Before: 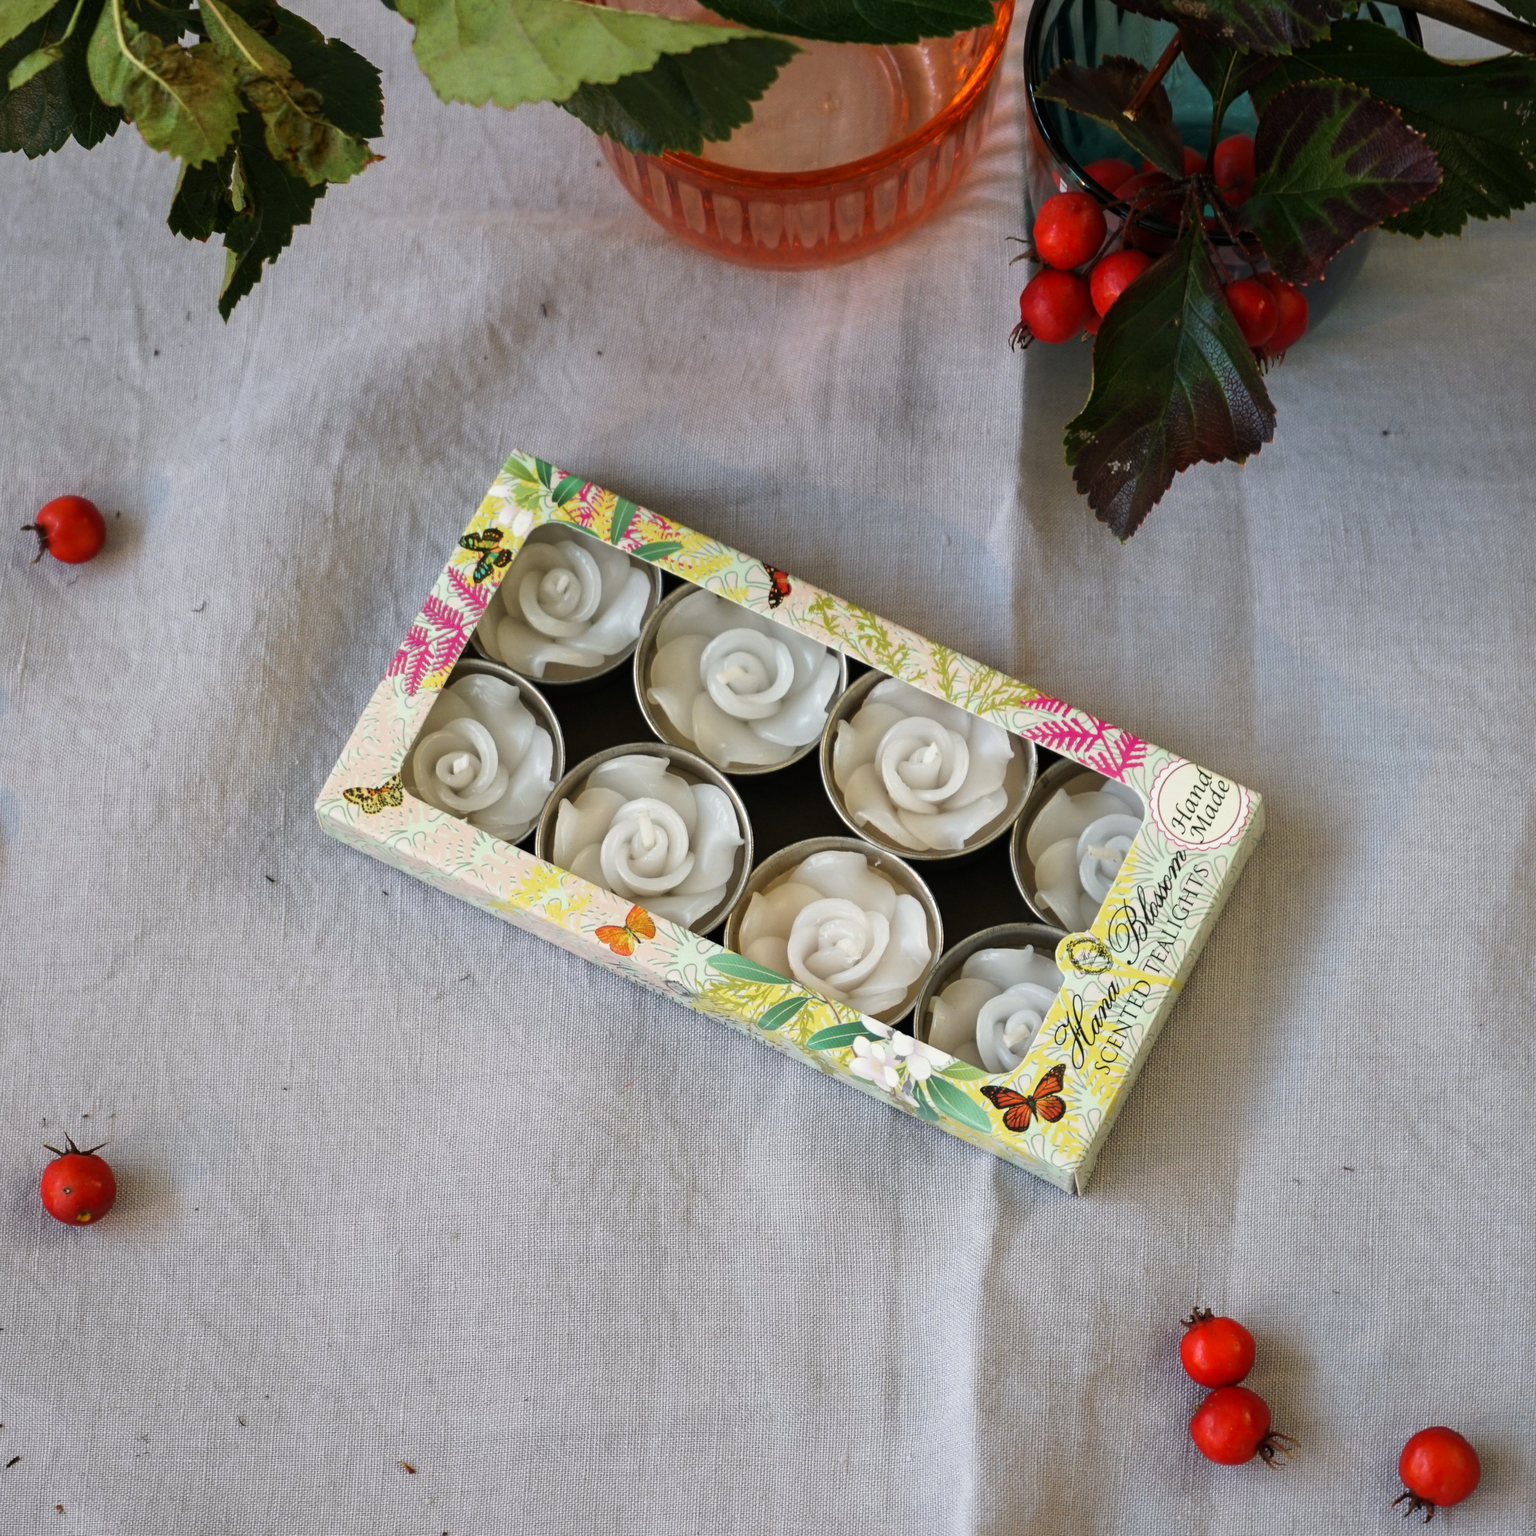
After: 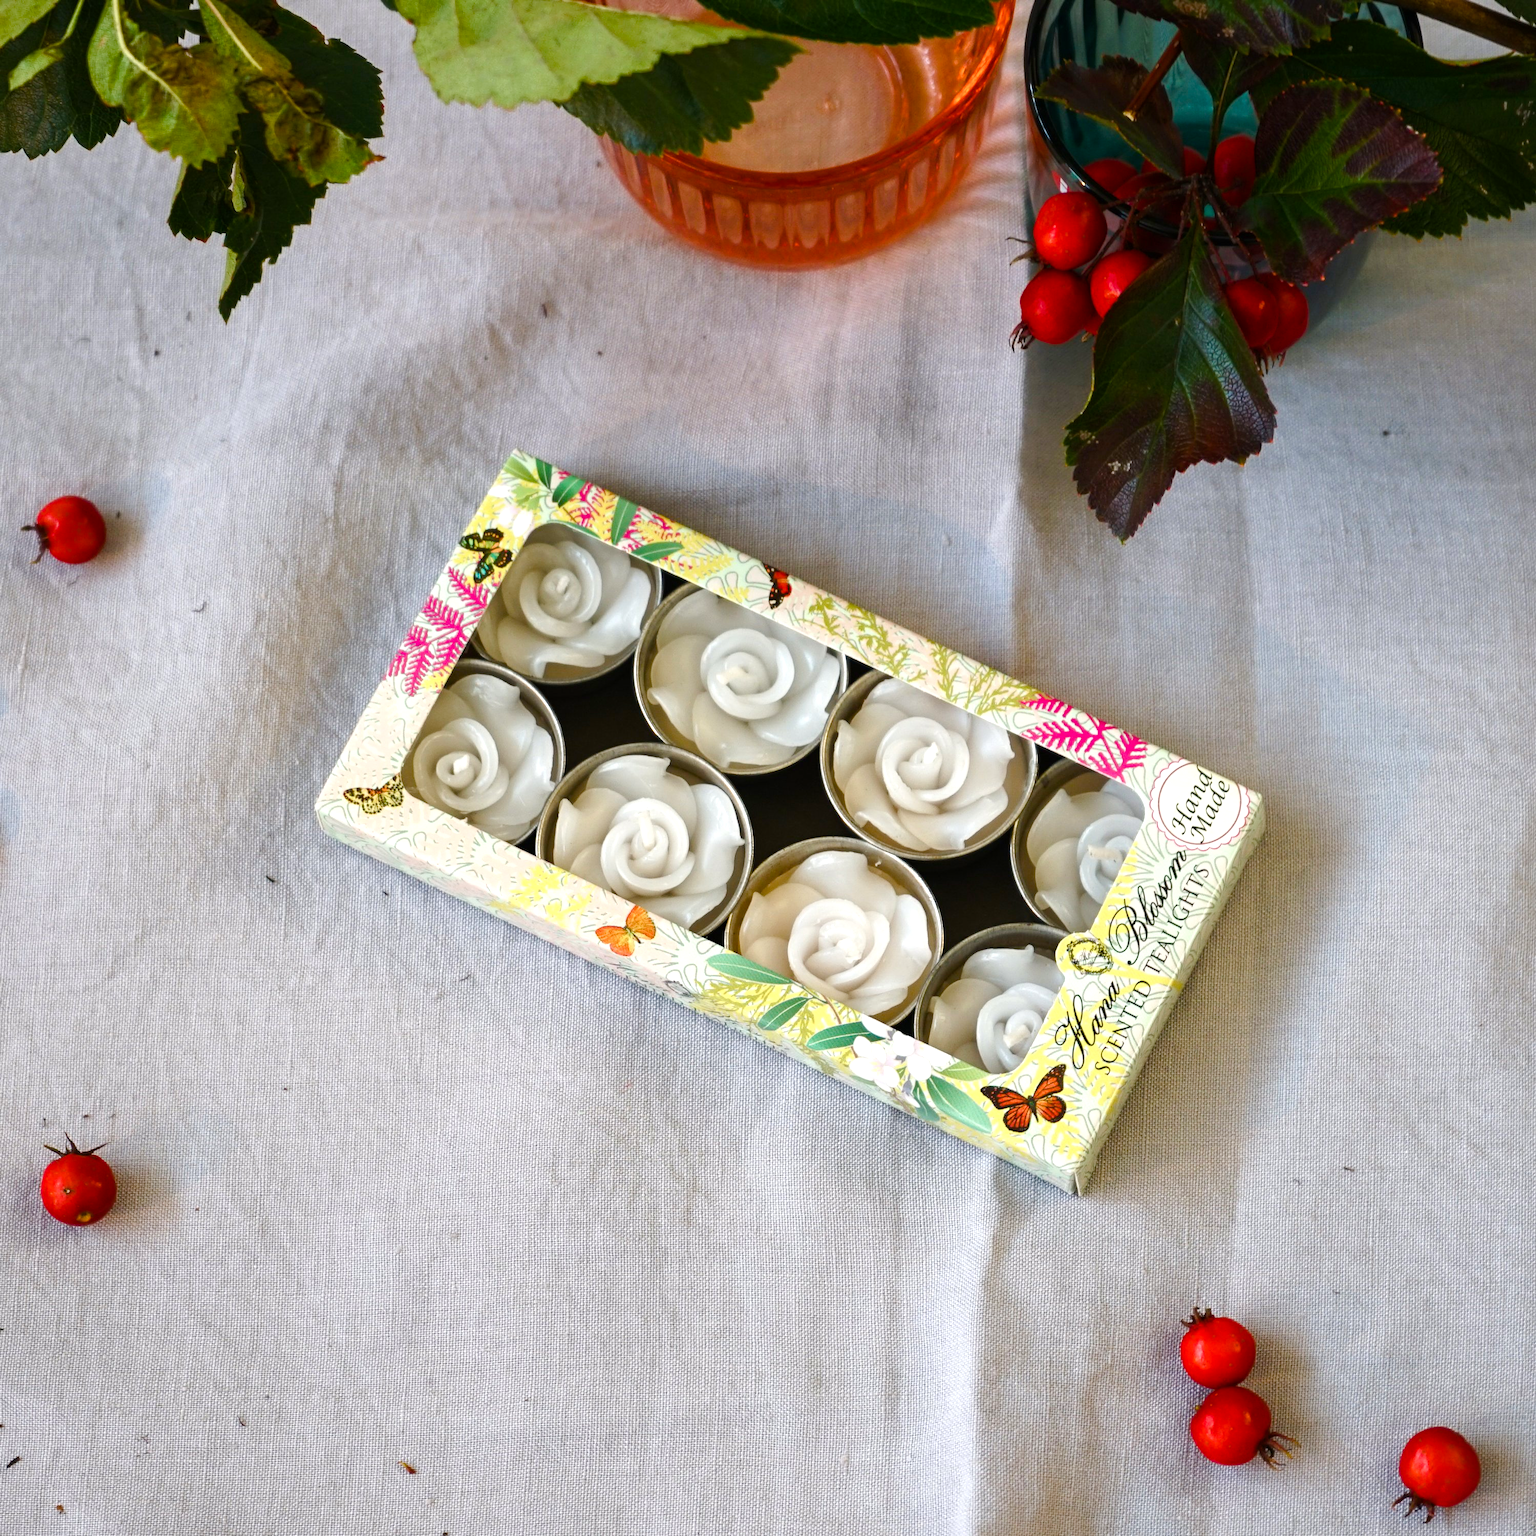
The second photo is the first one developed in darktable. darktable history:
color balance rgb: shadows lift › luminance -20.133%, perceptual saturation grading › global saturation -0.078%, perceptual saturation grading › highlights -17.496%, perceptual saturation grading › mid-tones 32.416%, perceptual saturation grading › shadows 50.379%, global vibrance 20%
exposure: black level correction 0, exposure 0.499 EV, compensate highlight preservation false
